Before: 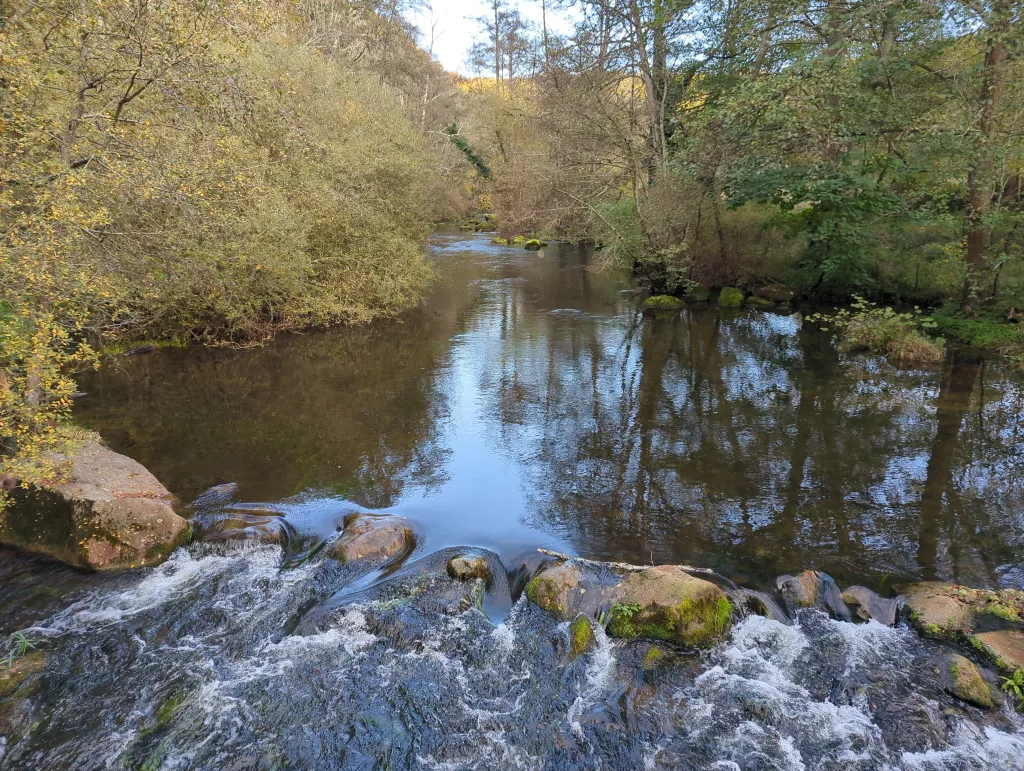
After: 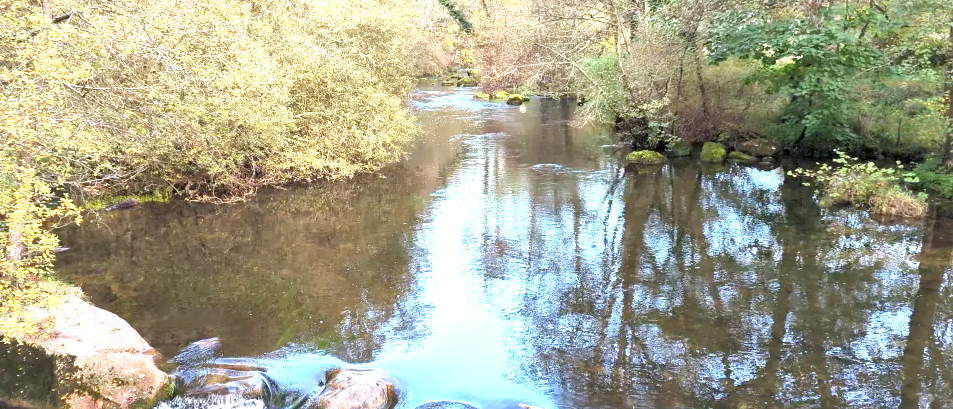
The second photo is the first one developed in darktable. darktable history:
local contrast: mode bilateral grid, contrast 20, coarseness 50, detail 119%, midtone range 0.2
crop: left 1.814%, top 18.865%, right 5.104%, bottom 27.987%
exposure: black level correction 0.001, exposure 1.732 EV, compensate highlight preservation false
color correction: highlights a* -0.666, highlights b* -8.95
